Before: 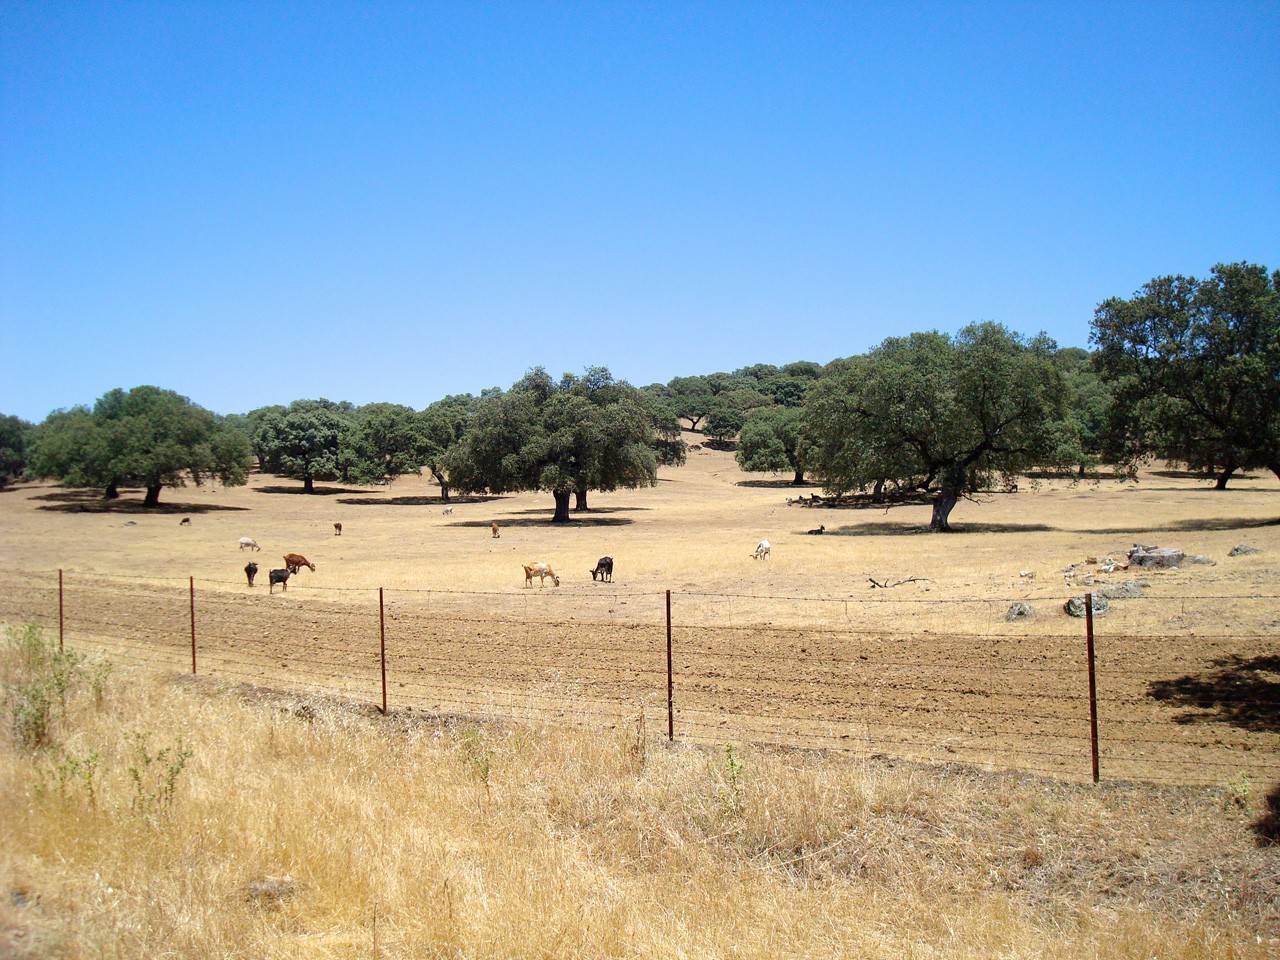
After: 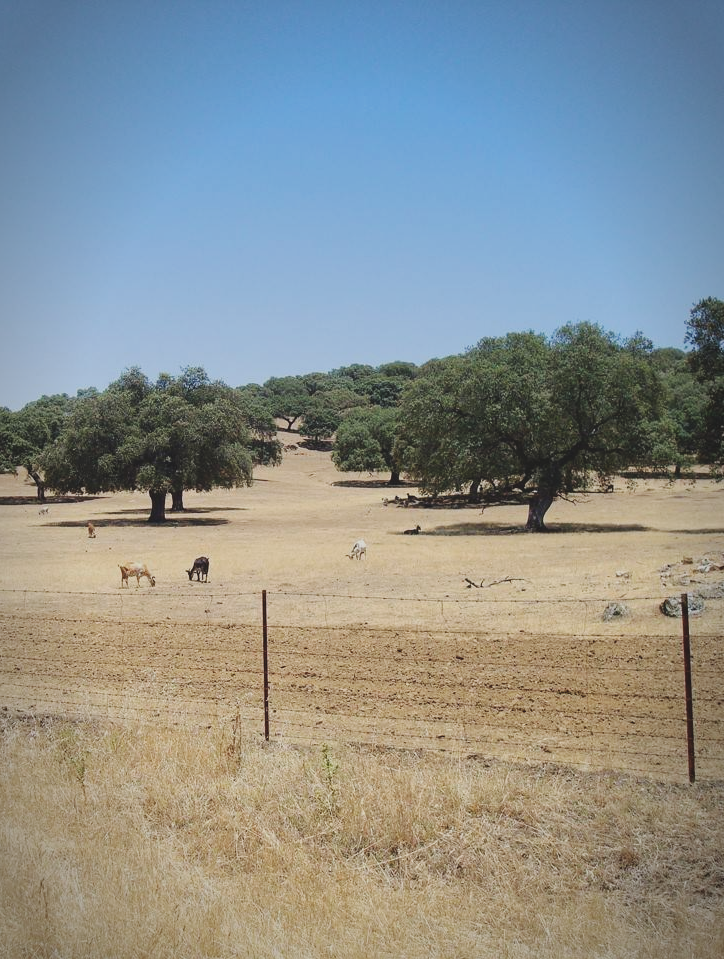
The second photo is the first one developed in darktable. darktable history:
base curve: curves: ch0 [(0, 0) (0.262, 0.32) (0.722, 0.705) (1, 1)], preserve colors none
vignetting: brightness -0.464, saturation -0.305, automatic ratio true, unbound false
crop: left 31.581%, top 0.004%, right 11.79%
exposure: black level correction -0.015, exposure -0.524 EV, compensate highlight preservation false
